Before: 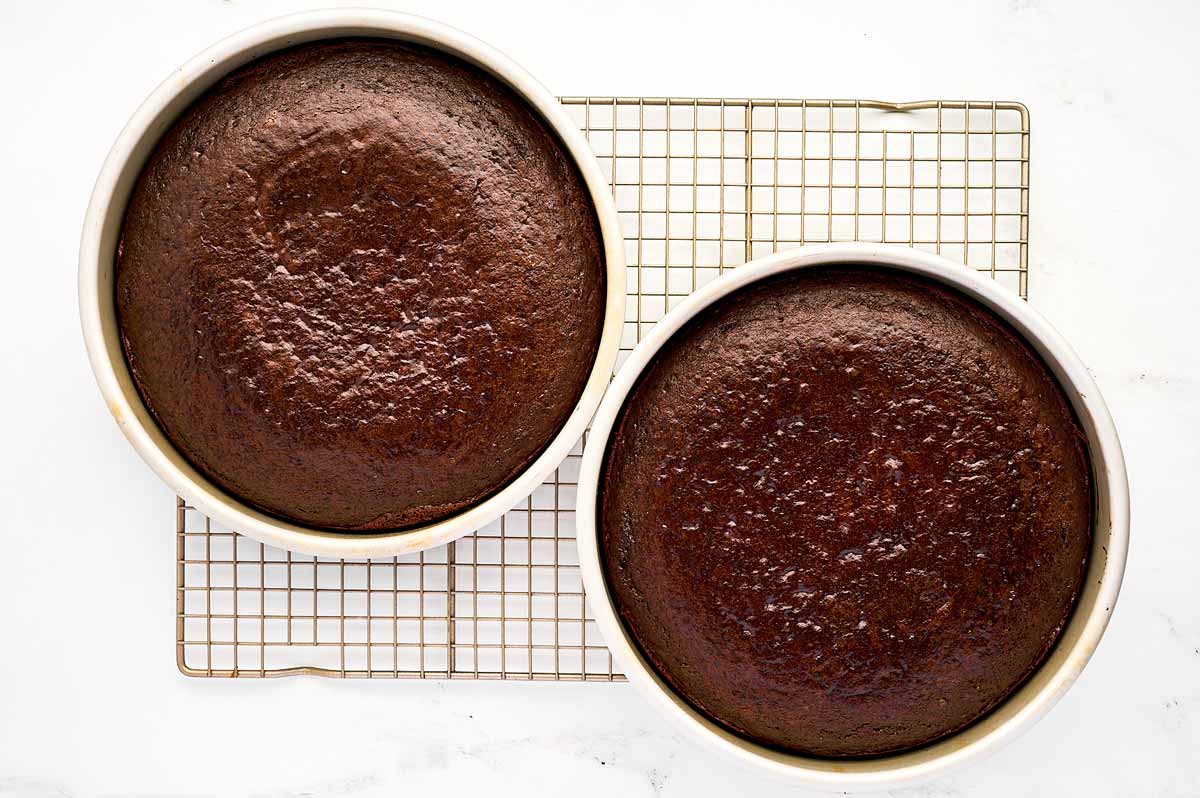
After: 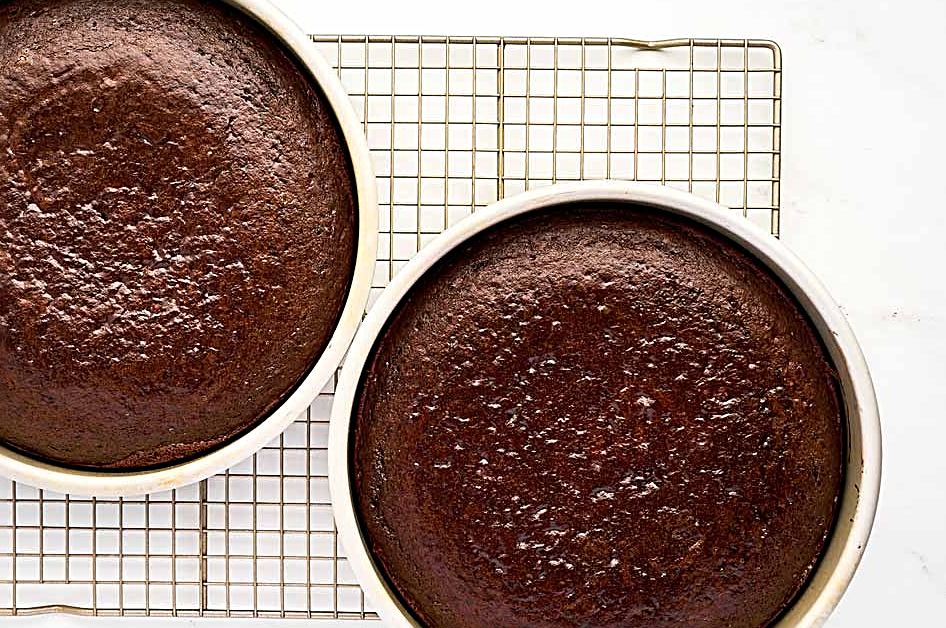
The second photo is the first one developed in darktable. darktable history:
sharpen: radius 2.531, amount 0.628
crop and rotate: left 20.74%, top 7.912%, right 0.375%, bottom 13.378%
